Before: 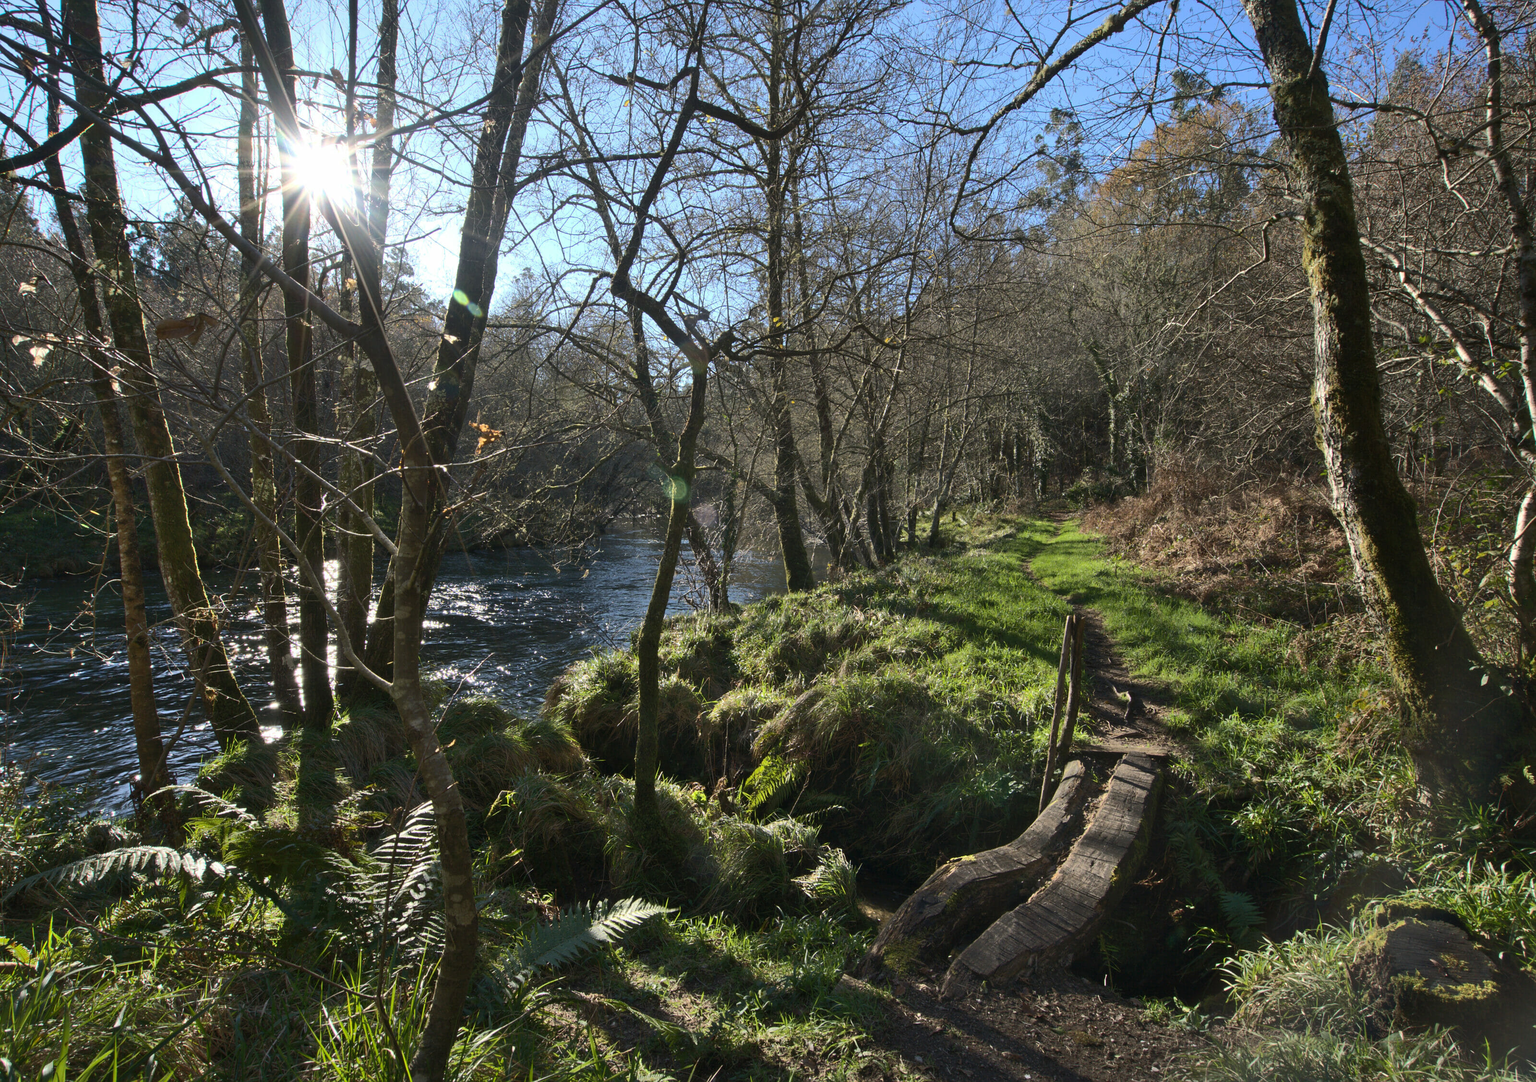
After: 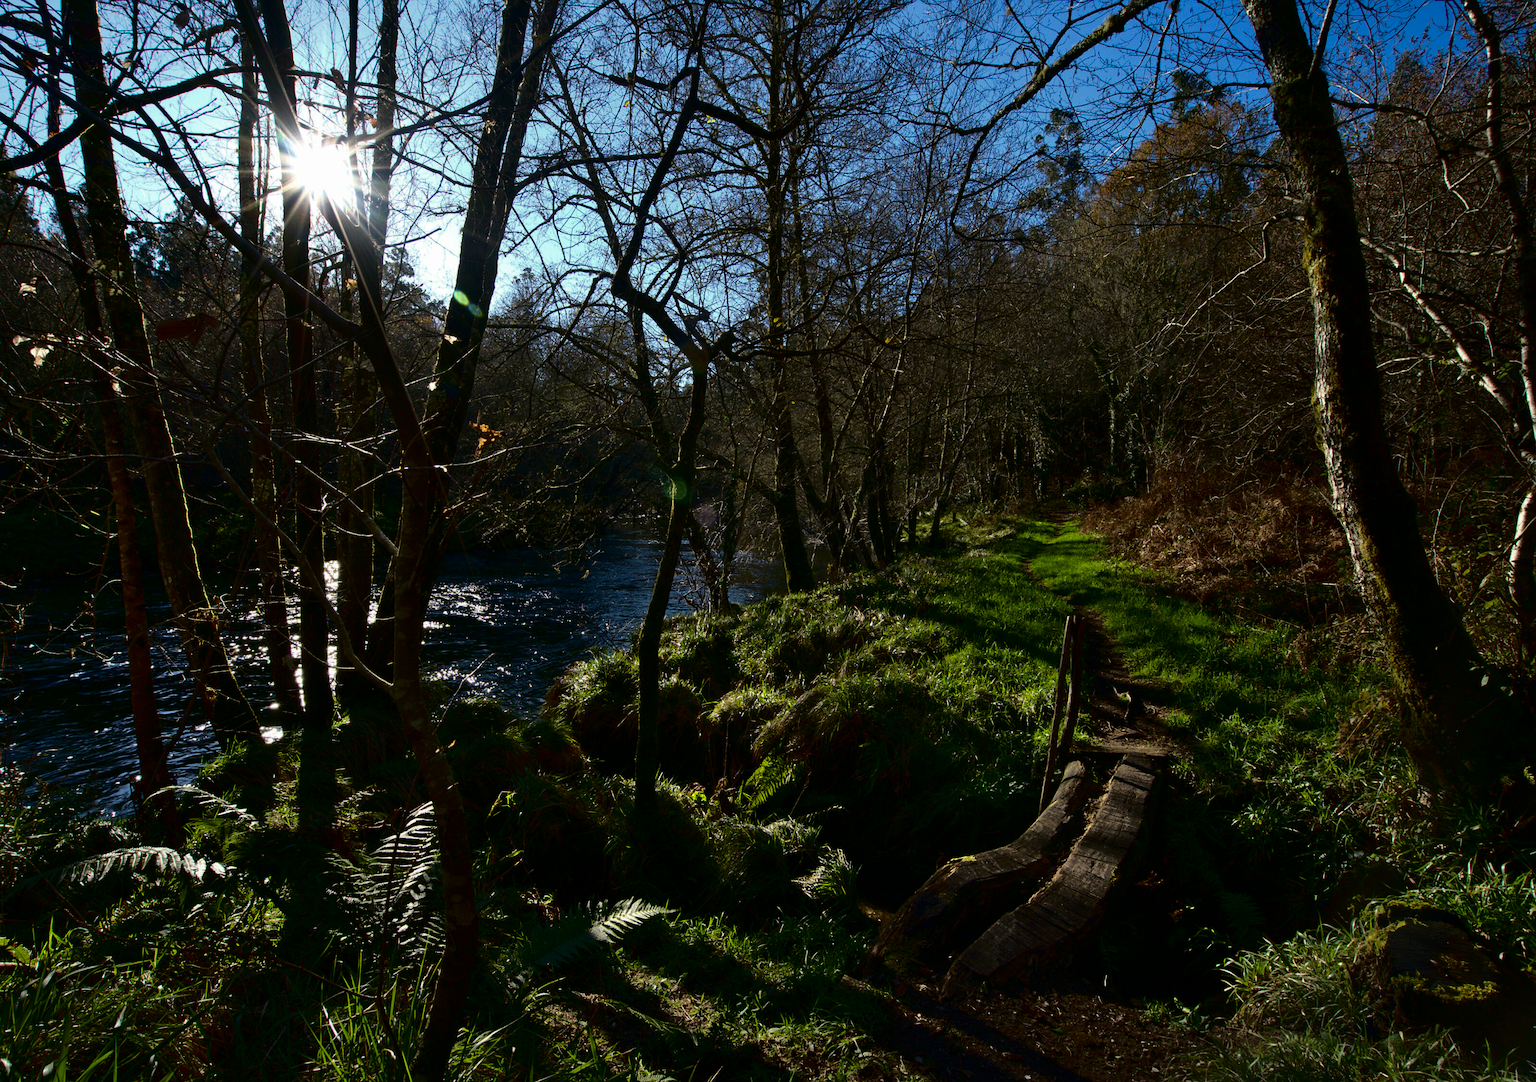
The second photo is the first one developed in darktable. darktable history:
contrast brightness saturation: contrast 0.087, brightness -0.602, saturation 0.17
